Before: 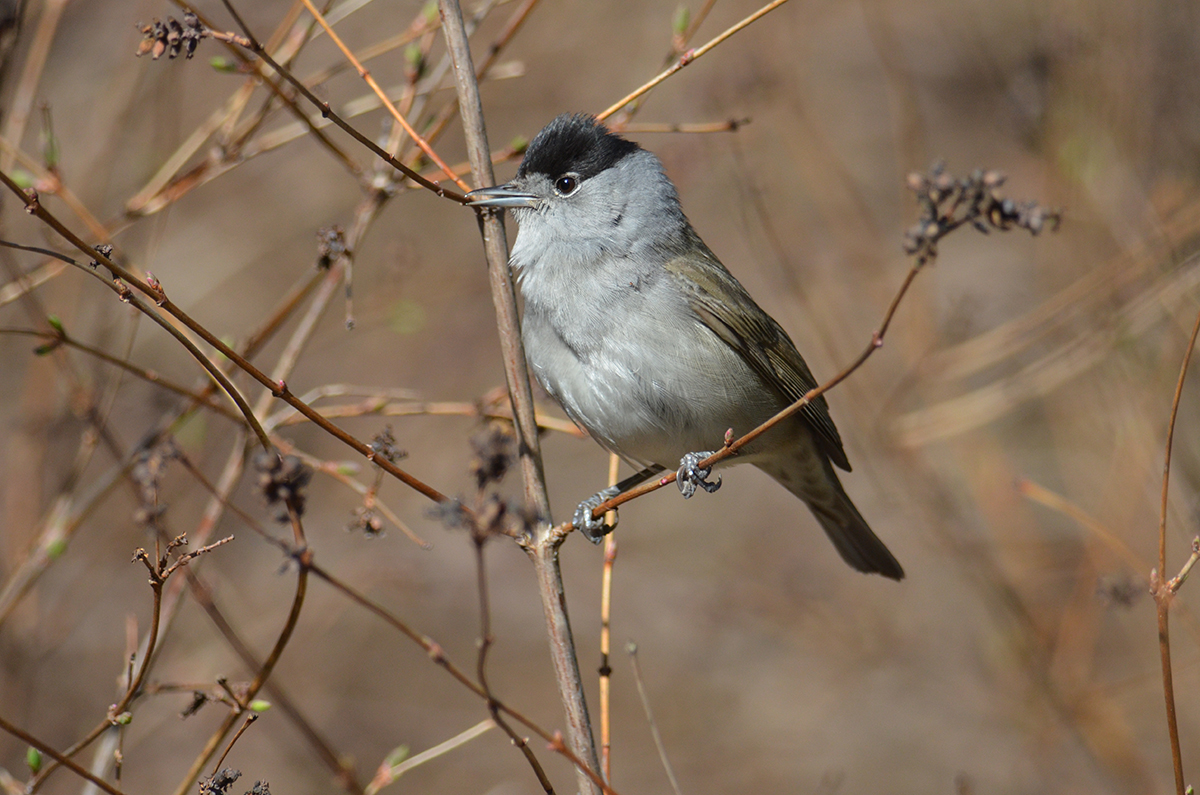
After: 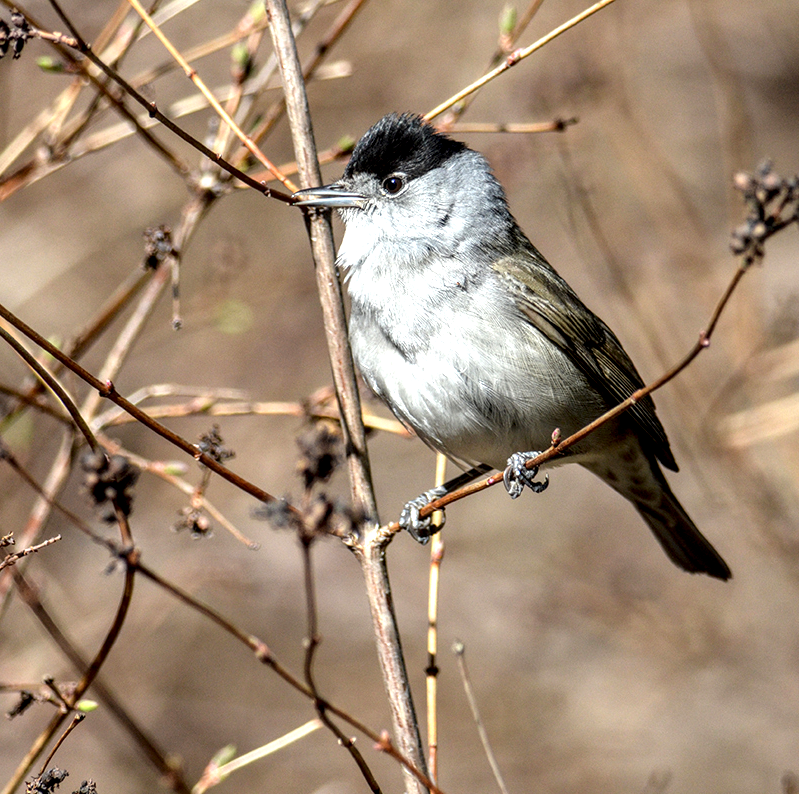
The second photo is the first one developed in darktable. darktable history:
crop and rotate: left 14.436%, right 18.898%
exposure: black level correction 0, exposure 0.6 EV, compensate exposure bias true, compensate highlight preservation false
local contrast: highlights 20%, detail 197%
